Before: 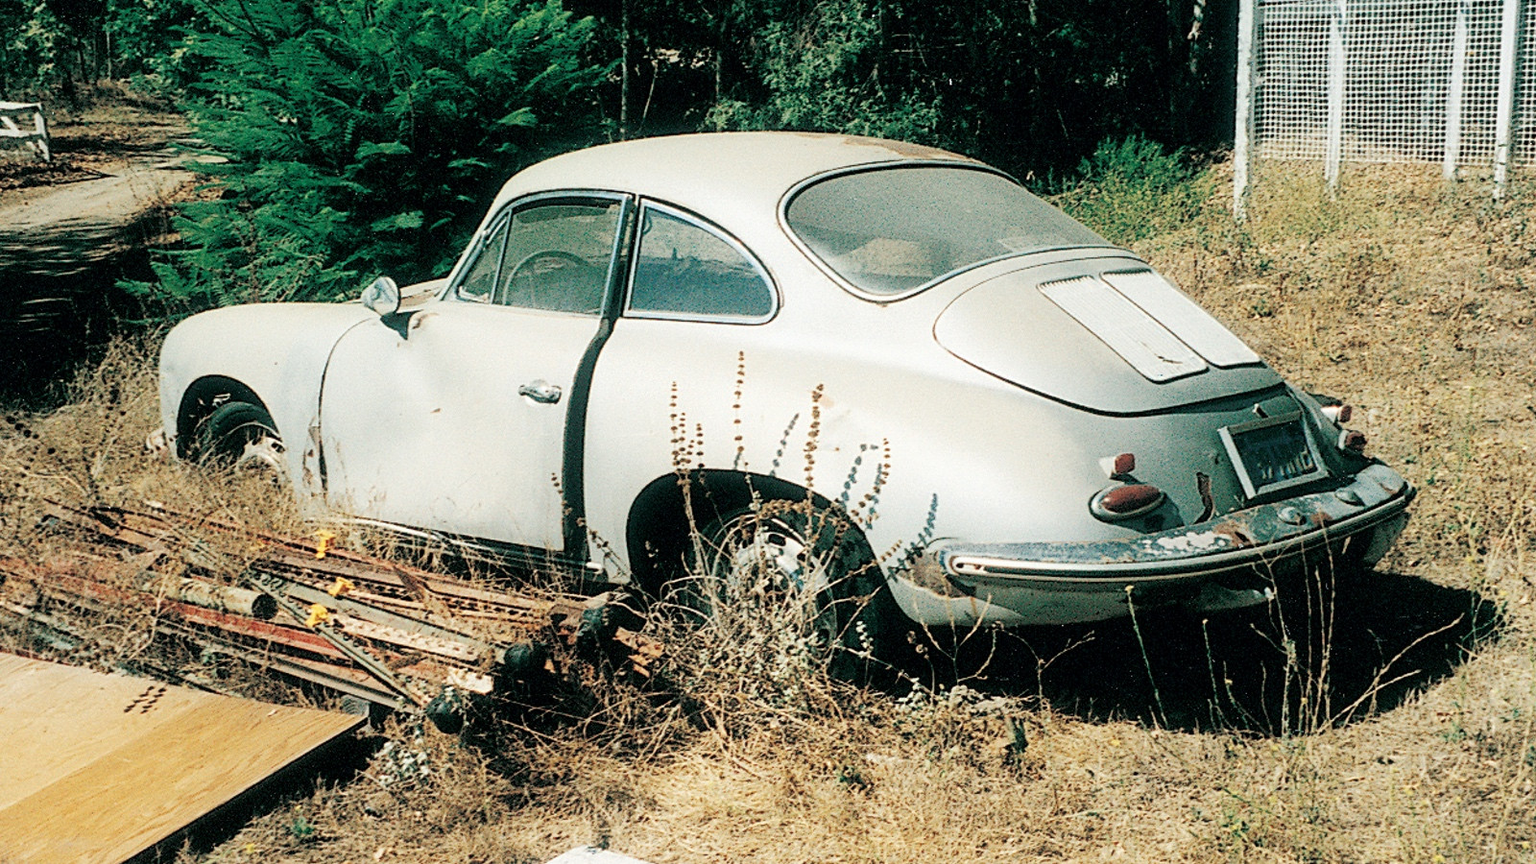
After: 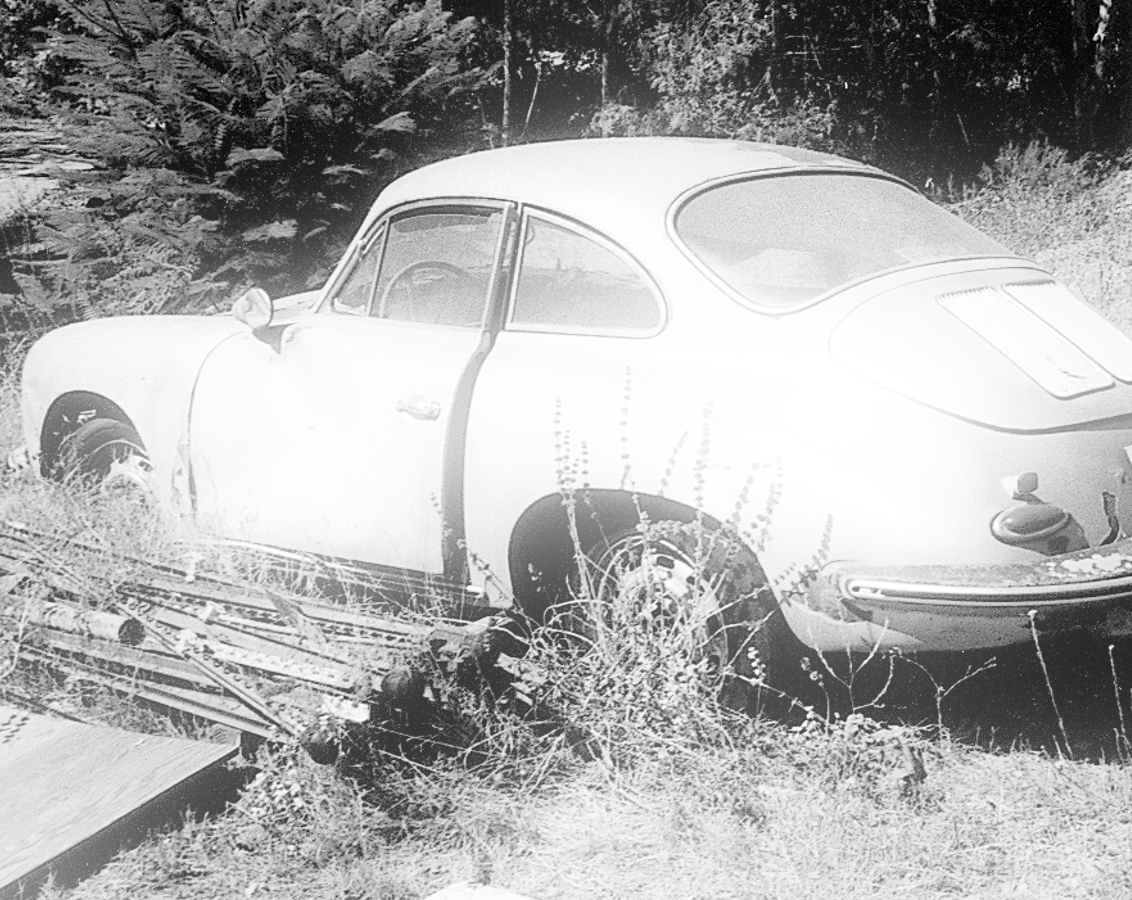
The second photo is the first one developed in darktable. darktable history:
monochrome: size 1
crop and rotate: left 9.061%, right 20.142%
bloom: on, module defaults
global tonemap: drago (1, 100), detail 1
